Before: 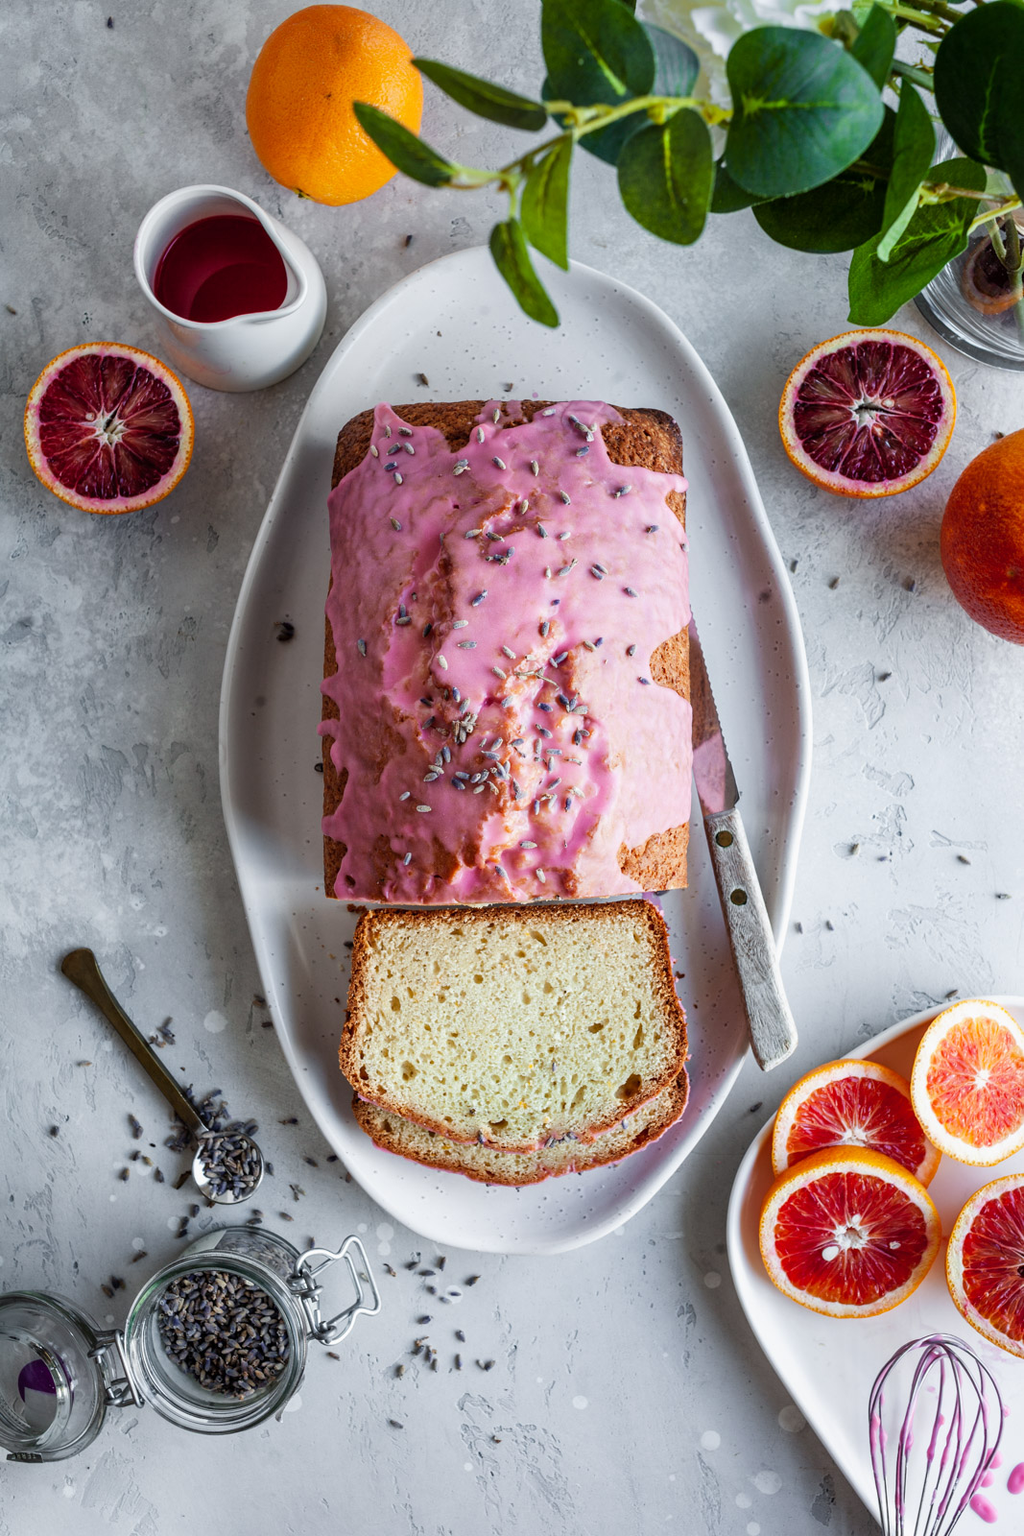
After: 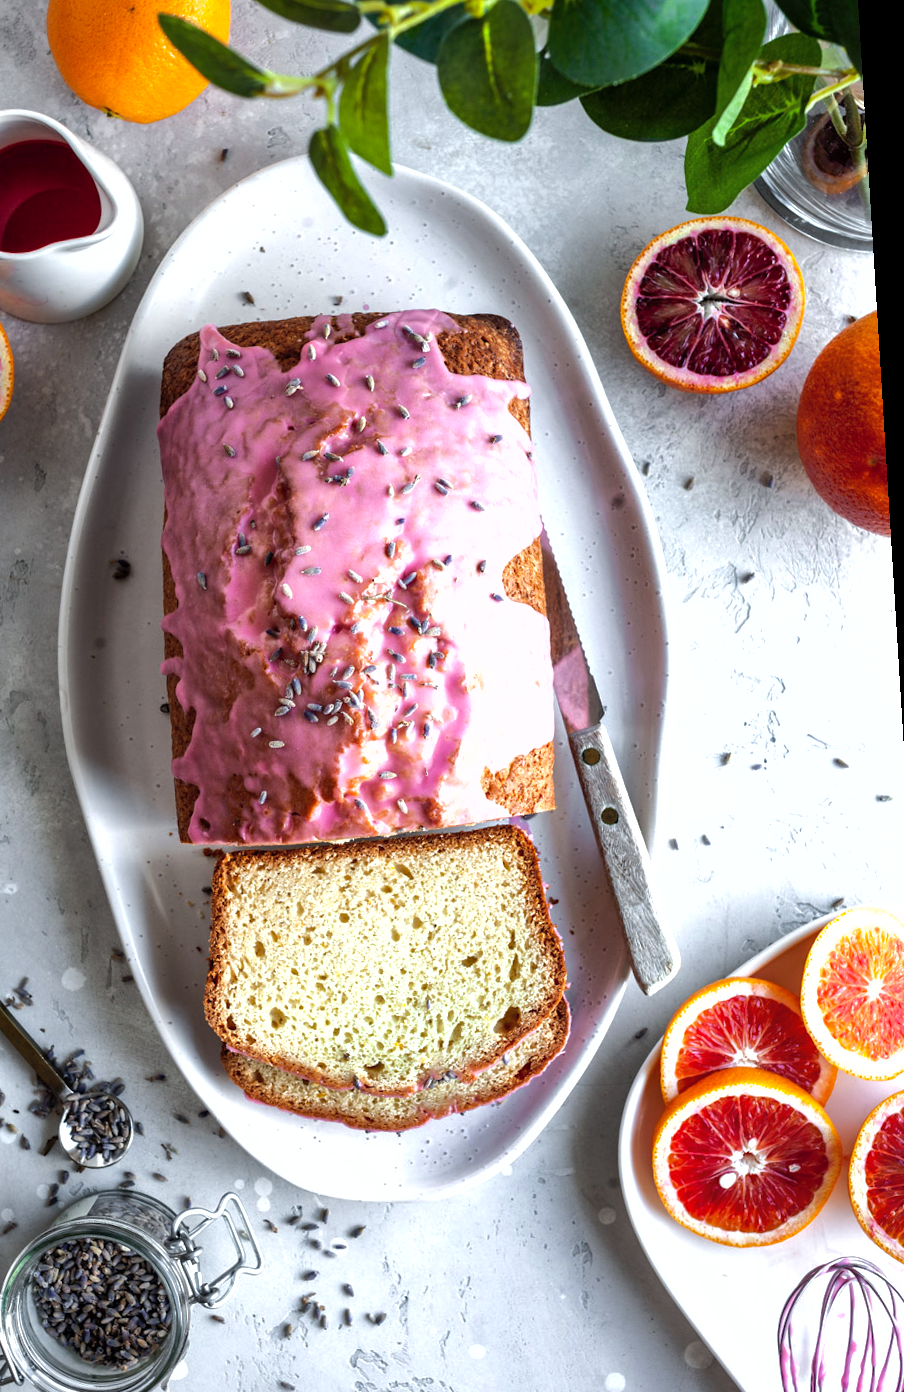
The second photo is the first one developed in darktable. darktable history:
rotate and perspective: rotation -3.52°, crop left 0.036, crop right 0.964, crop top 0.081, crop bottom 0.919
tone equalizer: -8 EV -0.75 EV, -7 EV -0.7 EV, -6 EV -0.6 EV, -5 EV -0.4 EV, -3 EV 0.4 EV, -2 EV 0.6 EV, -1 EV 0.7 EV, +0 EV 0.75 EV, edges refinement/feathering 500, mask exposure compensation -1.57 EV, preserve details no
crop: left 16.145%
shadows and highlights: on, module defaults
